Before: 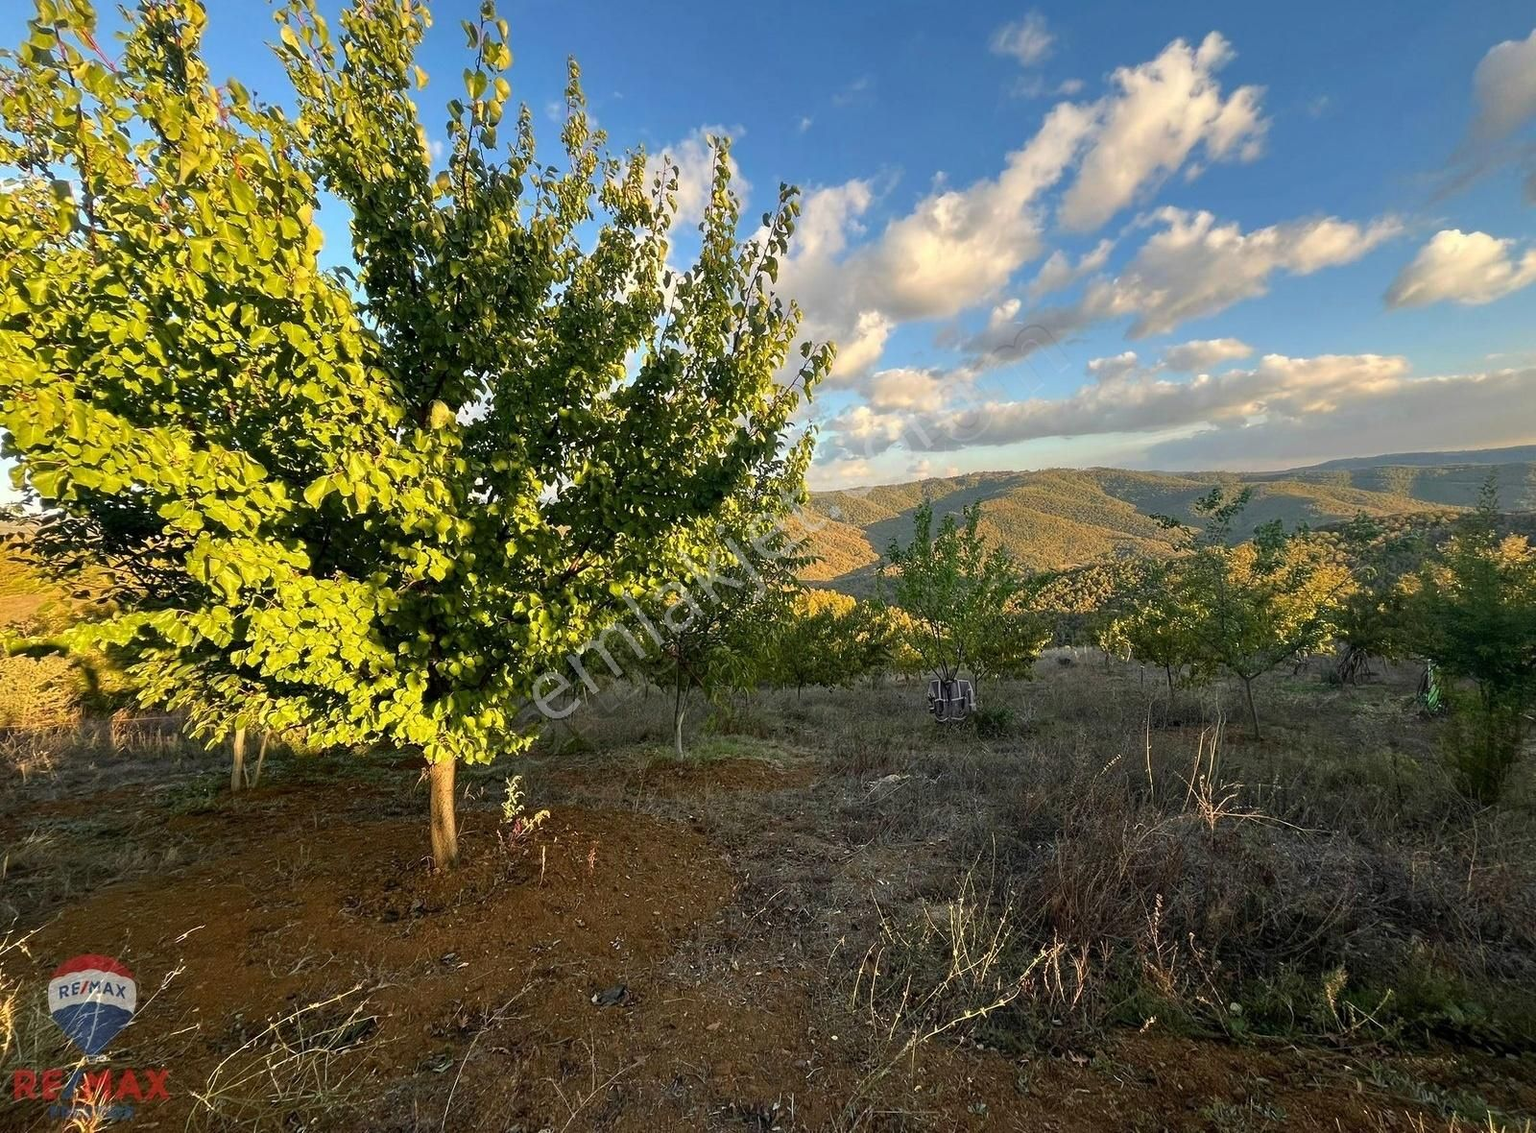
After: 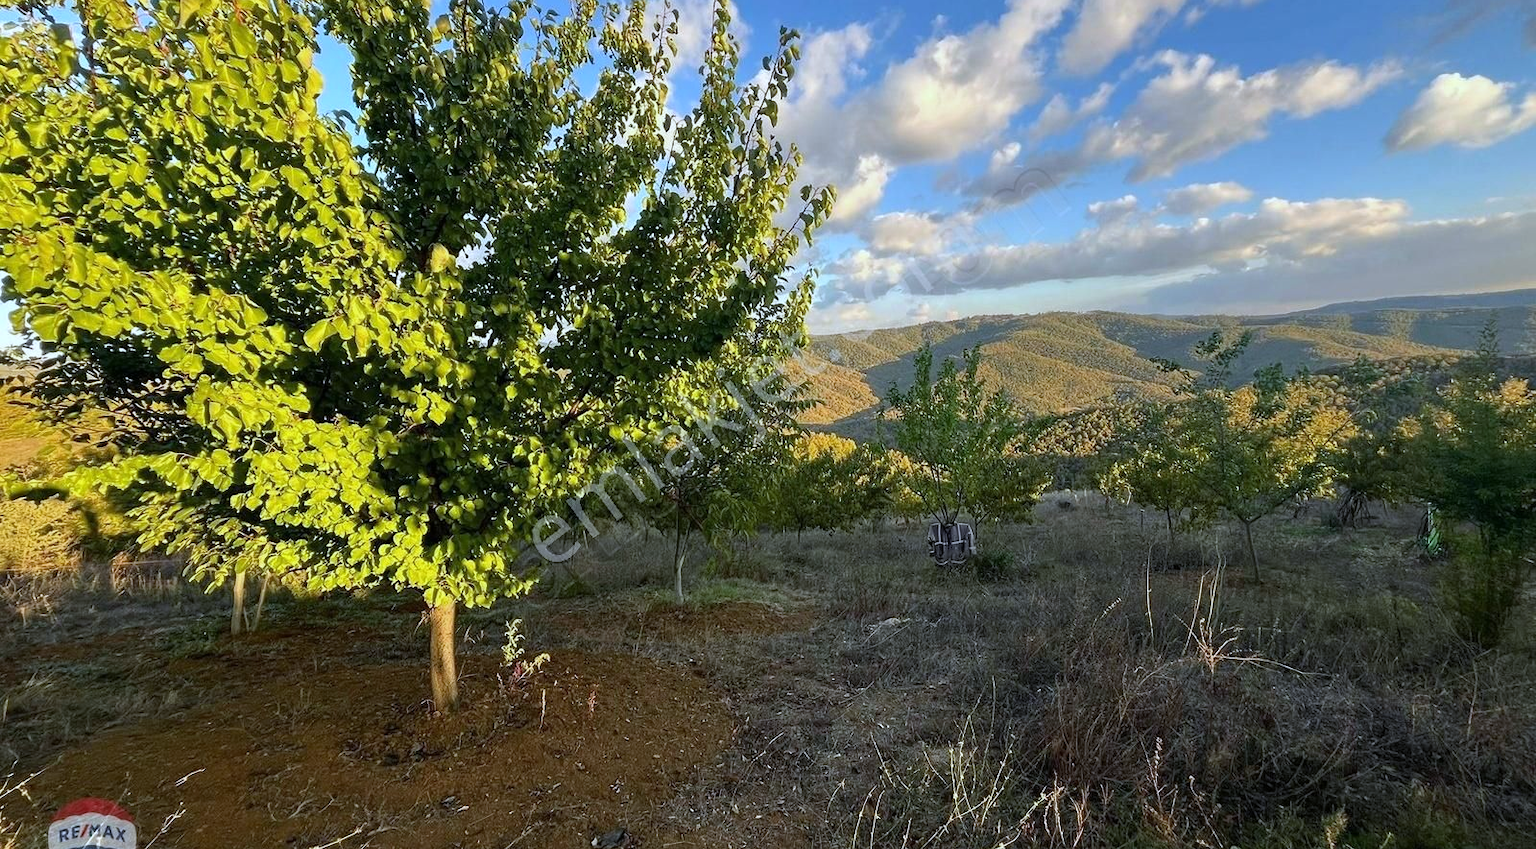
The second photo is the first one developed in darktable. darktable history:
white balance: red 0.931, blue 1.11
crop: top 13.819%, bottom 11.169%
